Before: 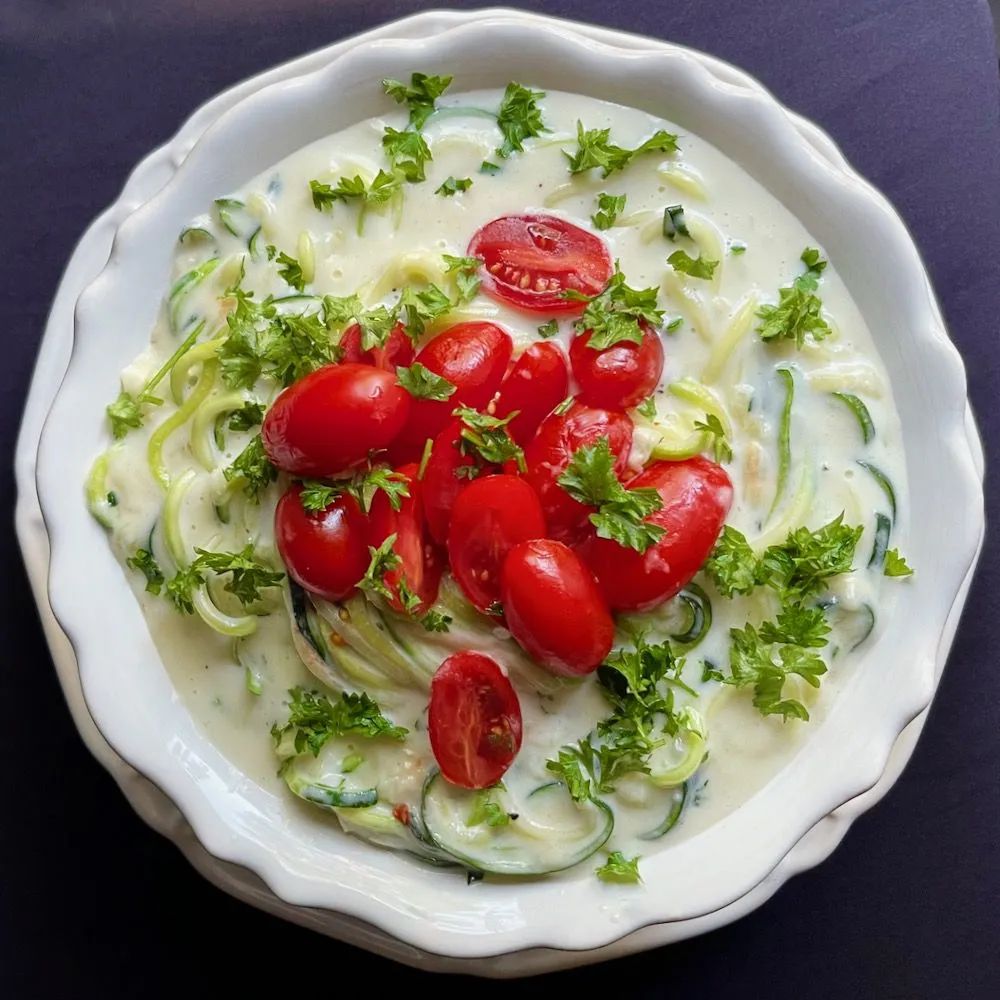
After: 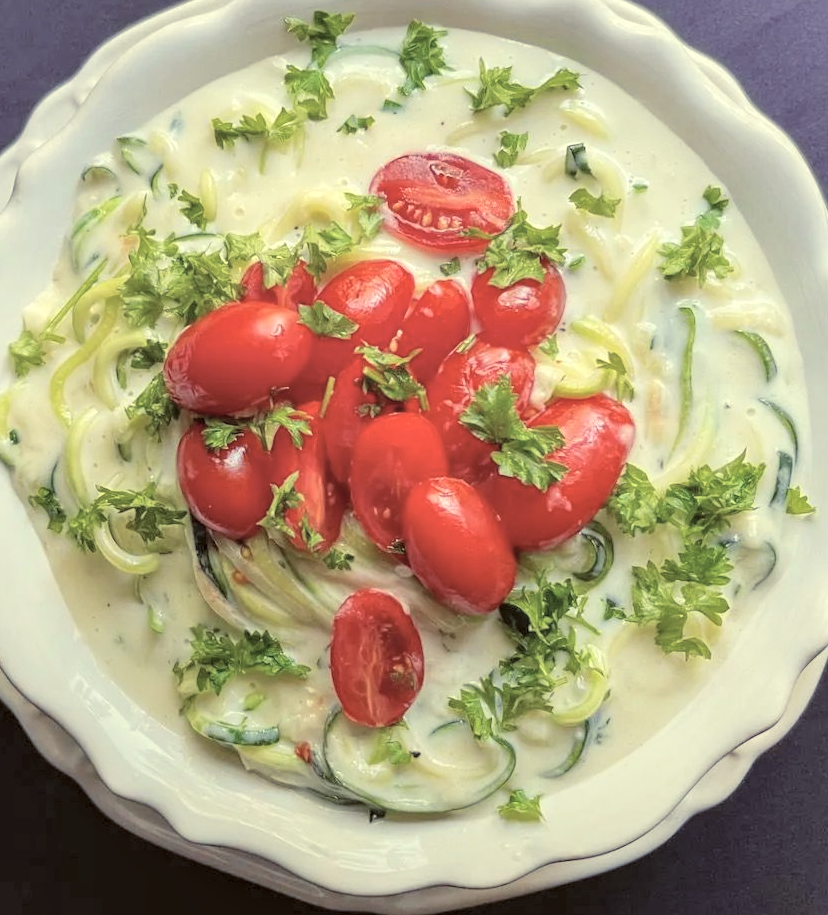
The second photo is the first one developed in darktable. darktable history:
local contrast: on, module defaults
crop: left 9.807%, top 6.259%, right 7.334%, bottom 2.177%
color correction: highlights a* -3.28, highlights b* -6.24, shadows a* 3.1, shadows b* 5.19
color balance rgb: shadows lift › chroma 2%, shadows lift › hue 263°, highlights gain › chroma 8%, highlights gain › hue 84°, linear chroma grading › global chroma -15%, saturation formula JzAzBz (2021)
contrast brightness saturation: brightness 0.28
